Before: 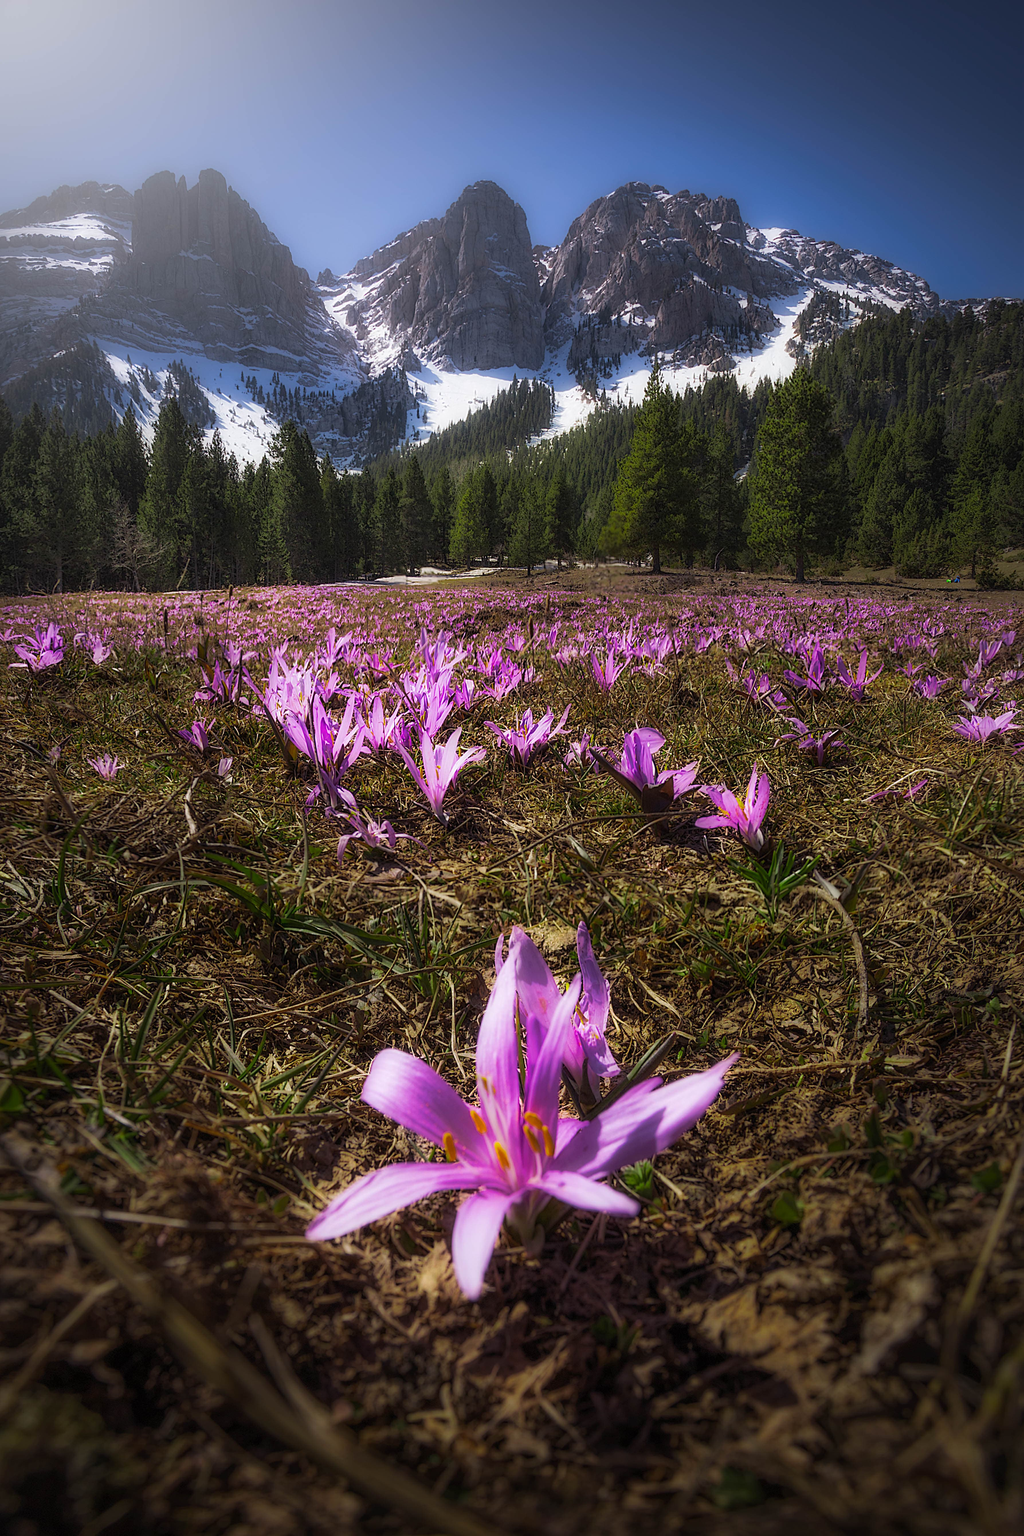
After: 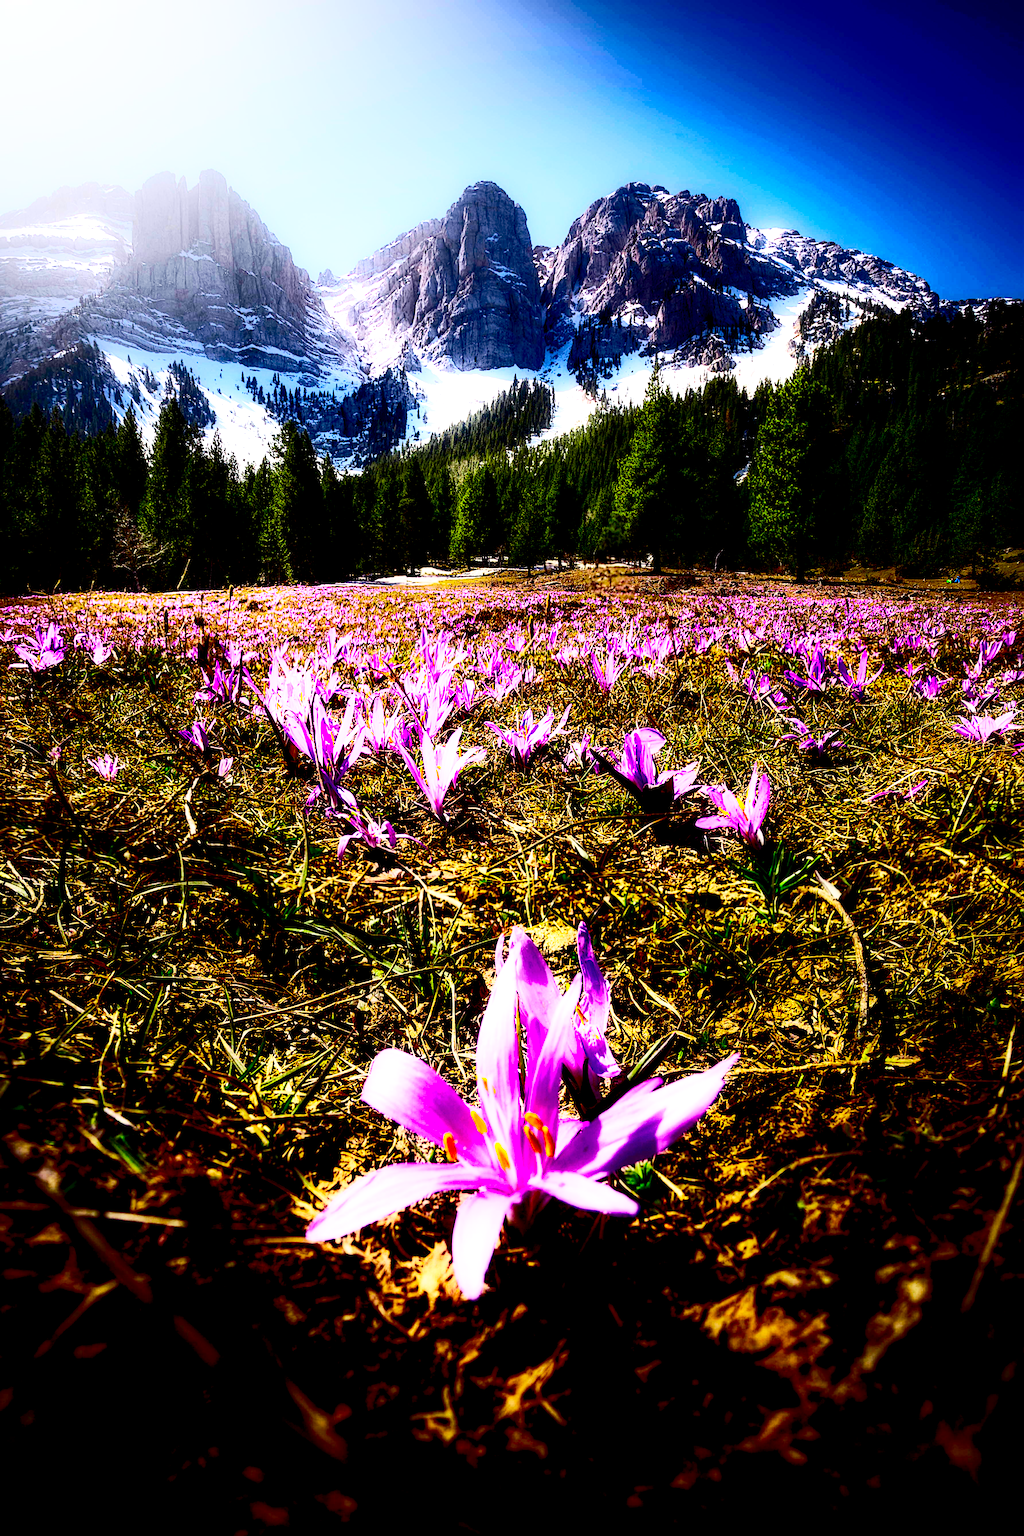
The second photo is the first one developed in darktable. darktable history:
contrast brightness saturation: contrast 0.4, brightness 0.05, saturation 0.25
base curve: curves: ch0 [(0, 0) (0.032, 0.025) (0.121, 0.166) (0.206, 0.329) (0.605, 0.79) (1, 1)], preserve colors none
exposure: black level correction 0.035, exposure 0.9 EV, compensate highlight preservation false
